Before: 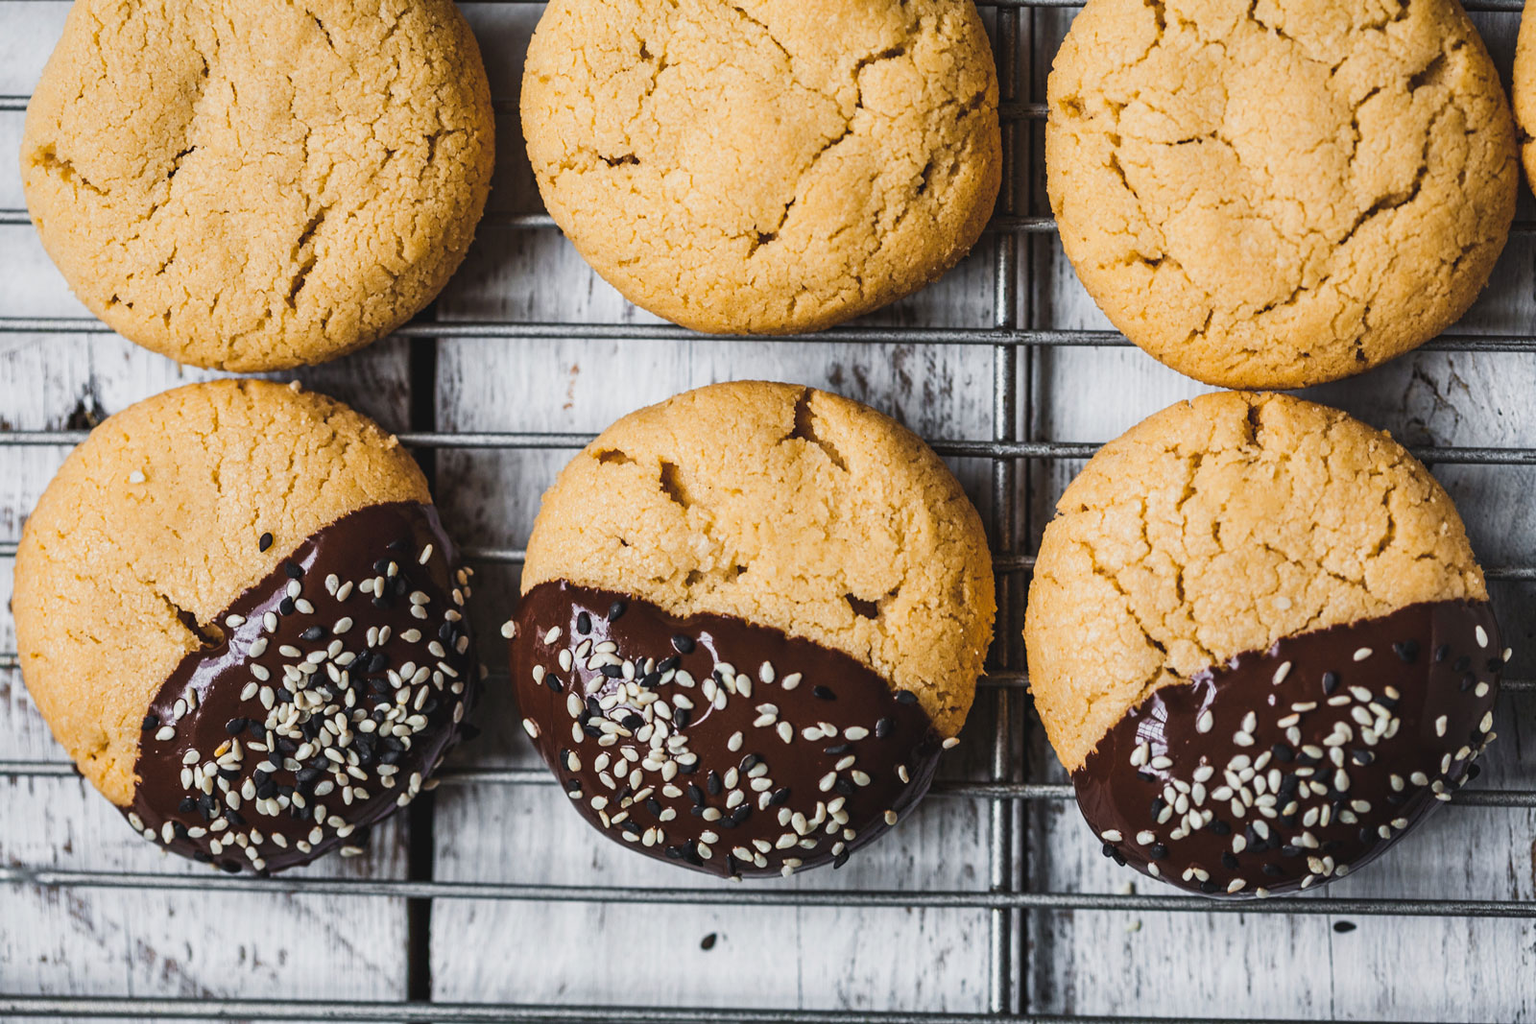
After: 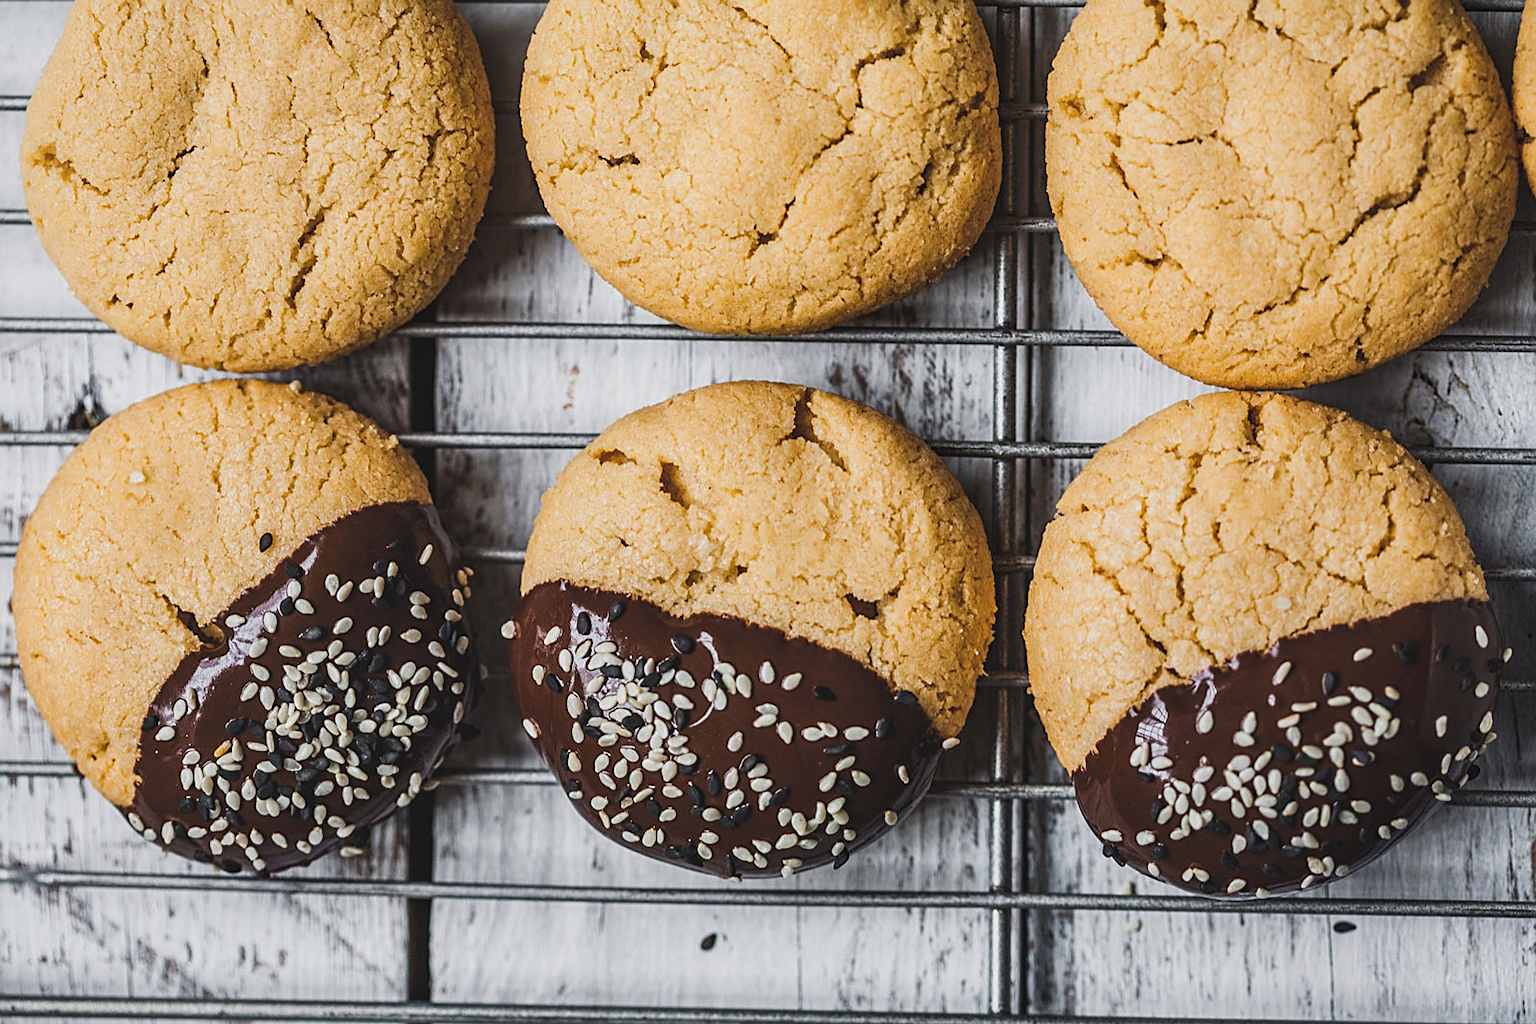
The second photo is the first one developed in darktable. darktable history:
sharpen: on, module defaults
local contrast: detail 110%
contrast brightness saturation: saturation -0.087
